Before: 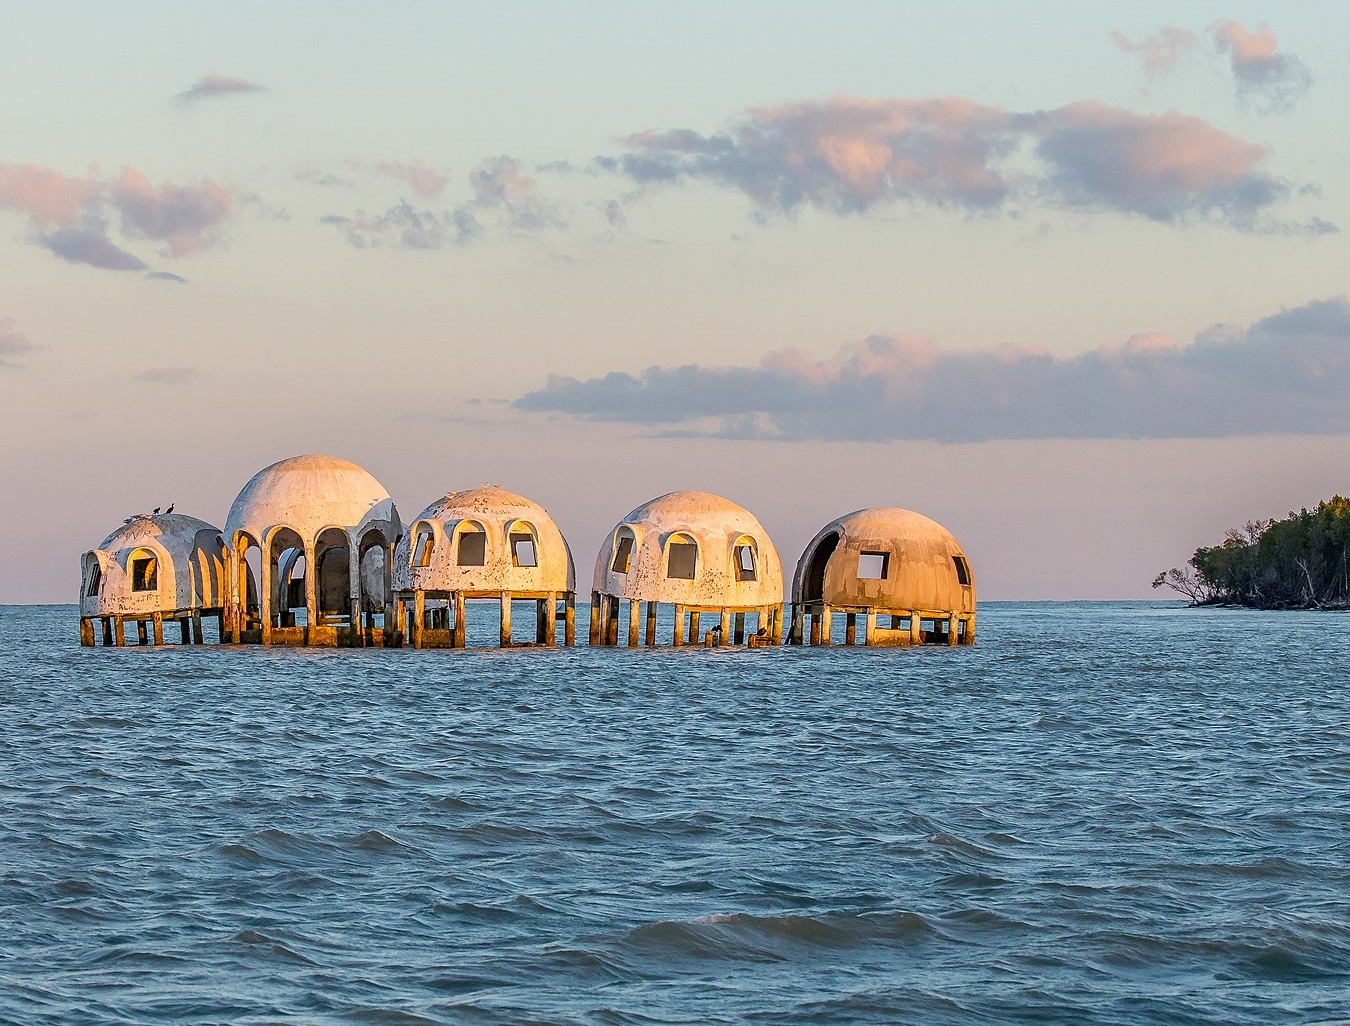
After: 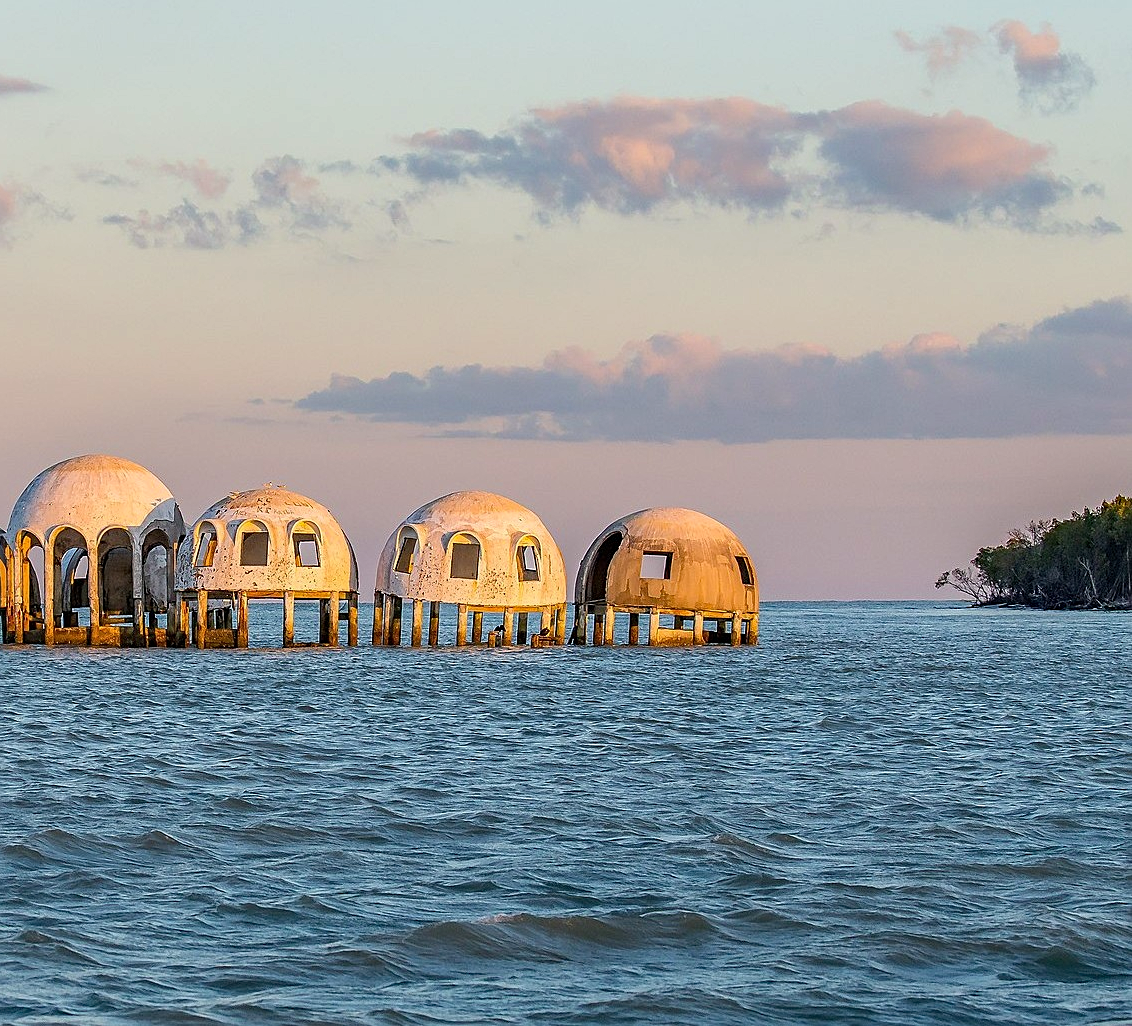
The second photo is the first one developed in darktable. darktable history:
crop: left 16.145%
haze removal: compatibility mode true, adaptive false
sharpen: radius 1.272, amount 0.305, threshold 0
